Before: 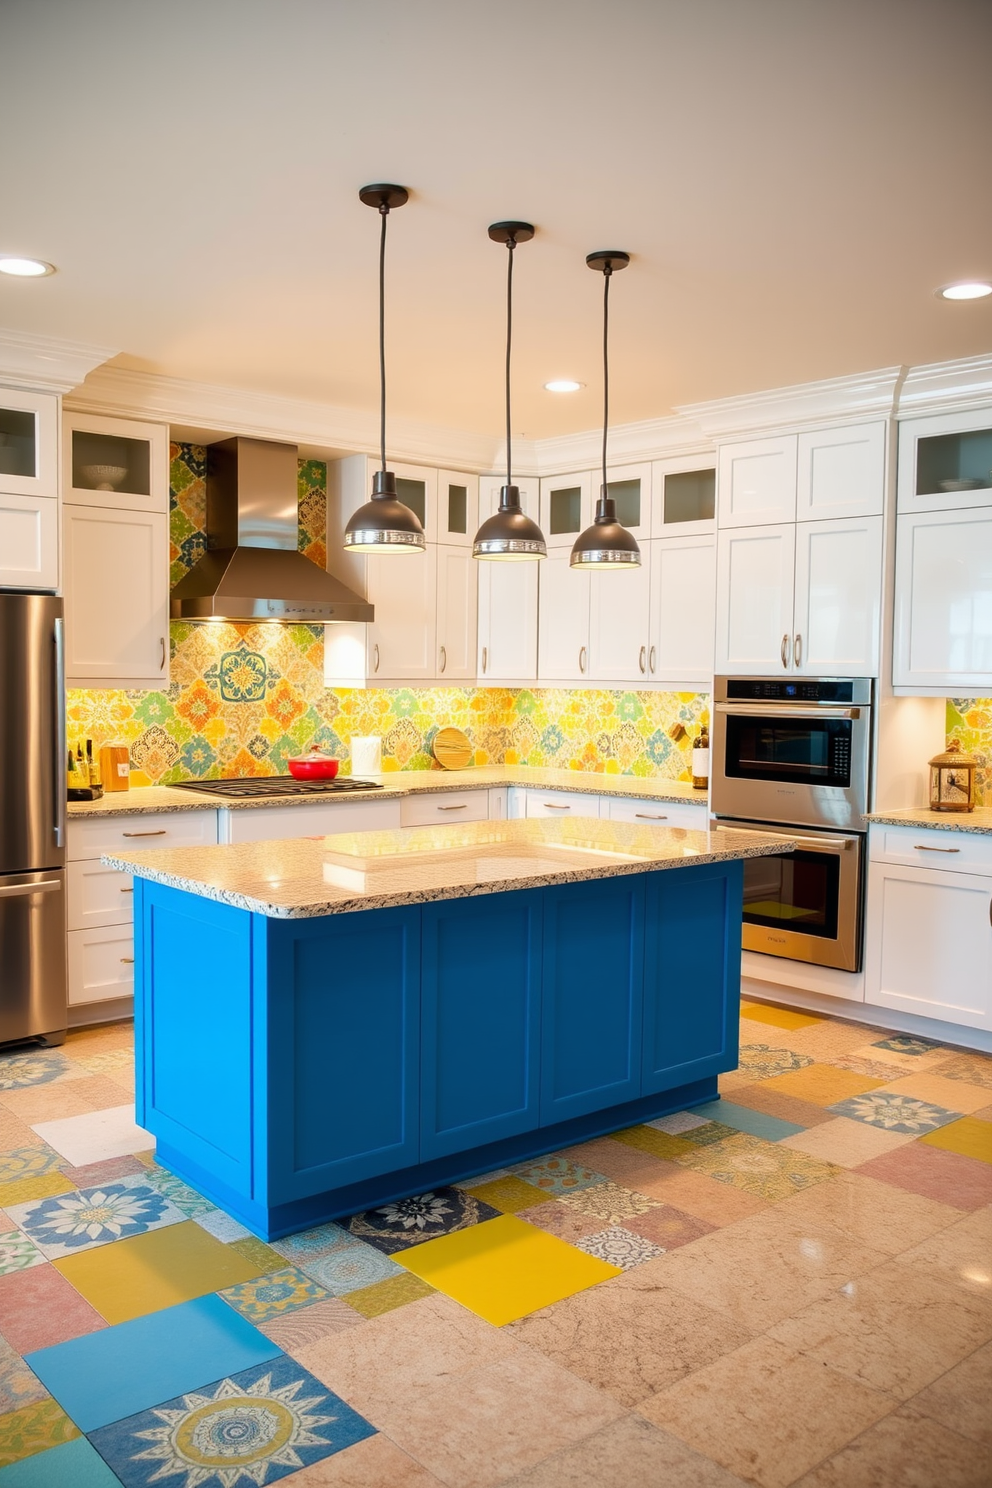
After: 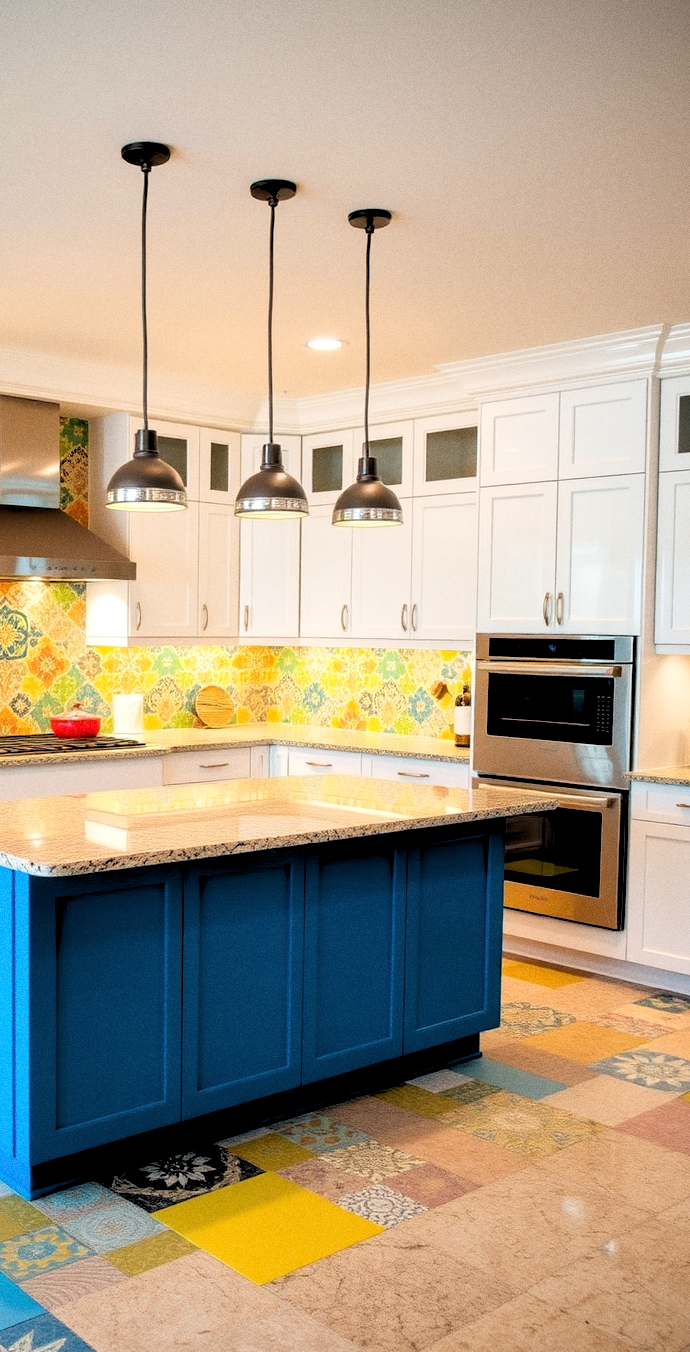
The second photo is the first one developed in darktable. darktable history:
grain: coarseness 3.21 ISO
rgb levels: levels [[0.029, 0.461, 0.922], [0, 0.5, 1], [0, 0.5, 1]]
tone equalizer: on, module defaults
exposure: compensate highlight preservation false
crop and rotate: left 24.034%, top 2.838%, right 6.406%, bottom 6.299%
